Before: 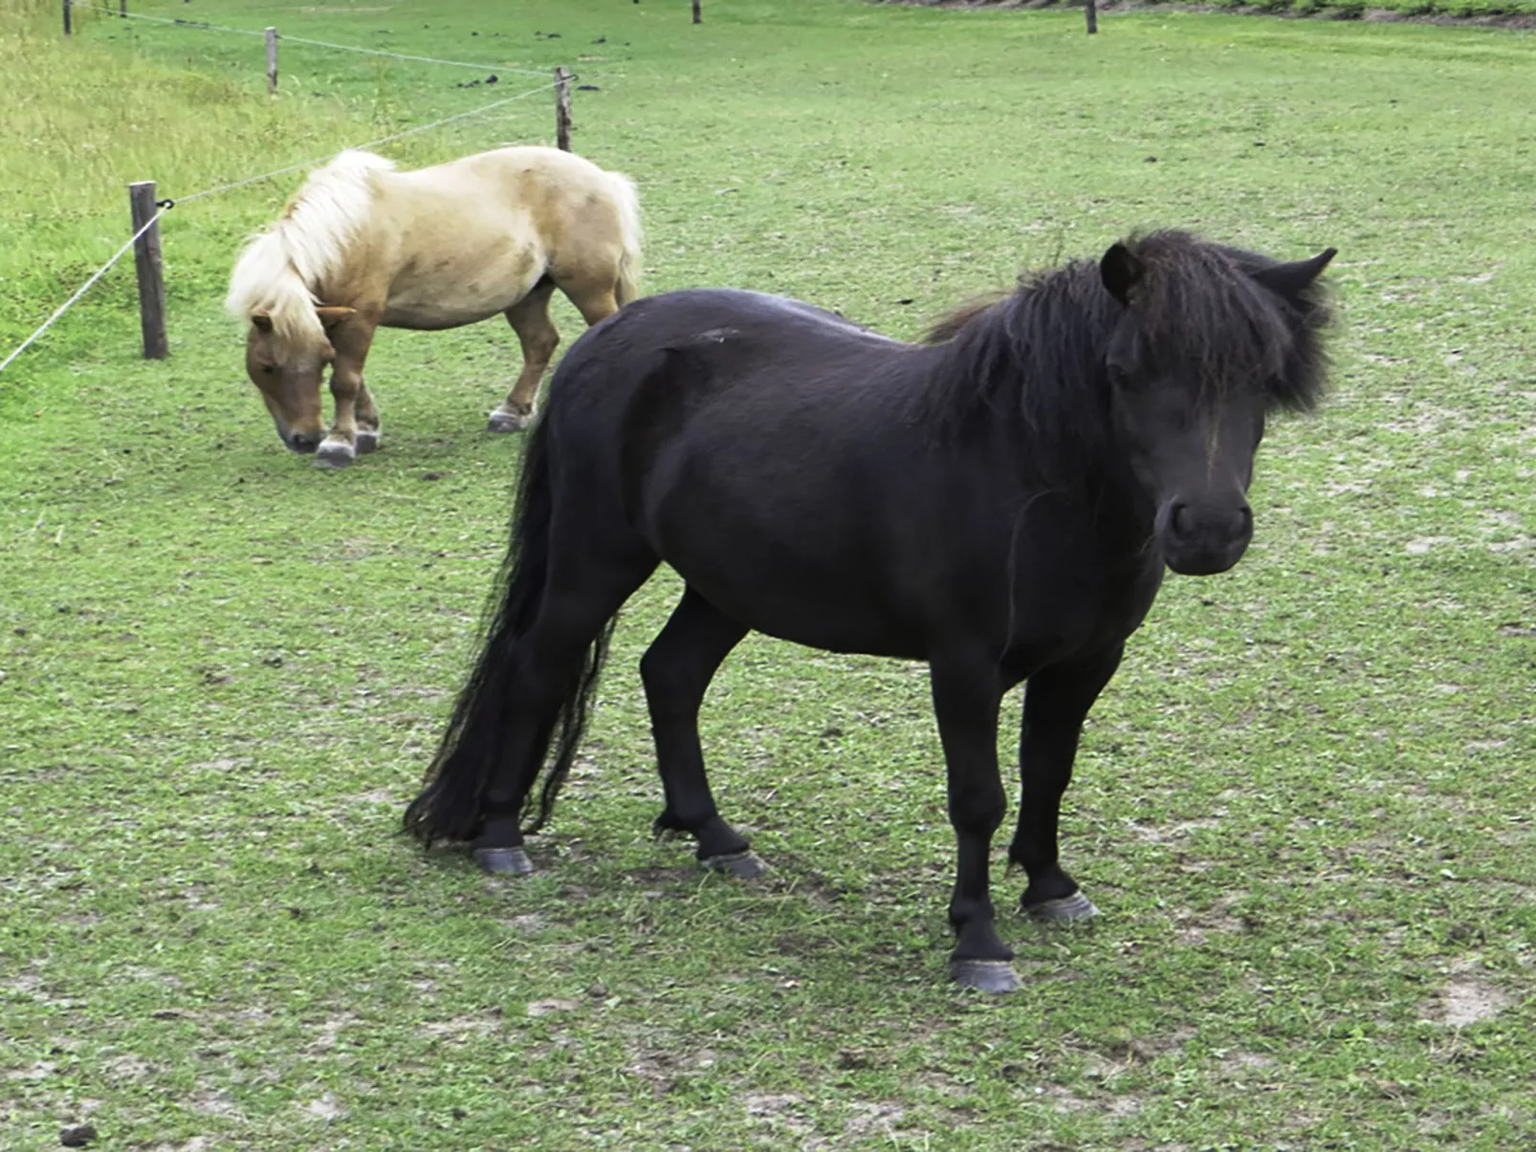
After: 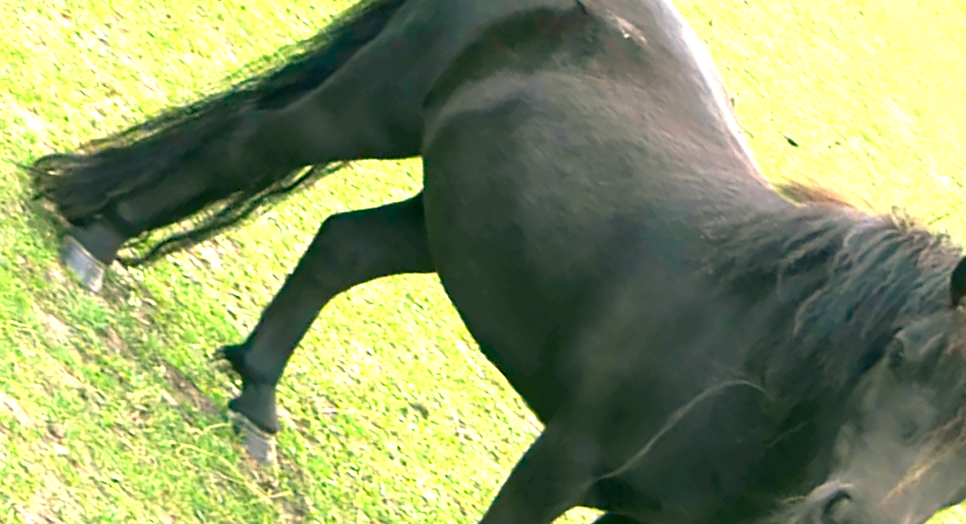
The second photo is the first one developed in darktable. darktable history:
crop and rotate: angle -44.52°, top 16.559%, right 0.803%, bottom 11.713%
color correction: highlights a* 4.99, highlights b* 24.43, shadows a* -16.24, shadows b* 3.71
exposure: black level correction 0, exposure 1.37 EV, compensate exposure bias true, compensate highlight preservation false
